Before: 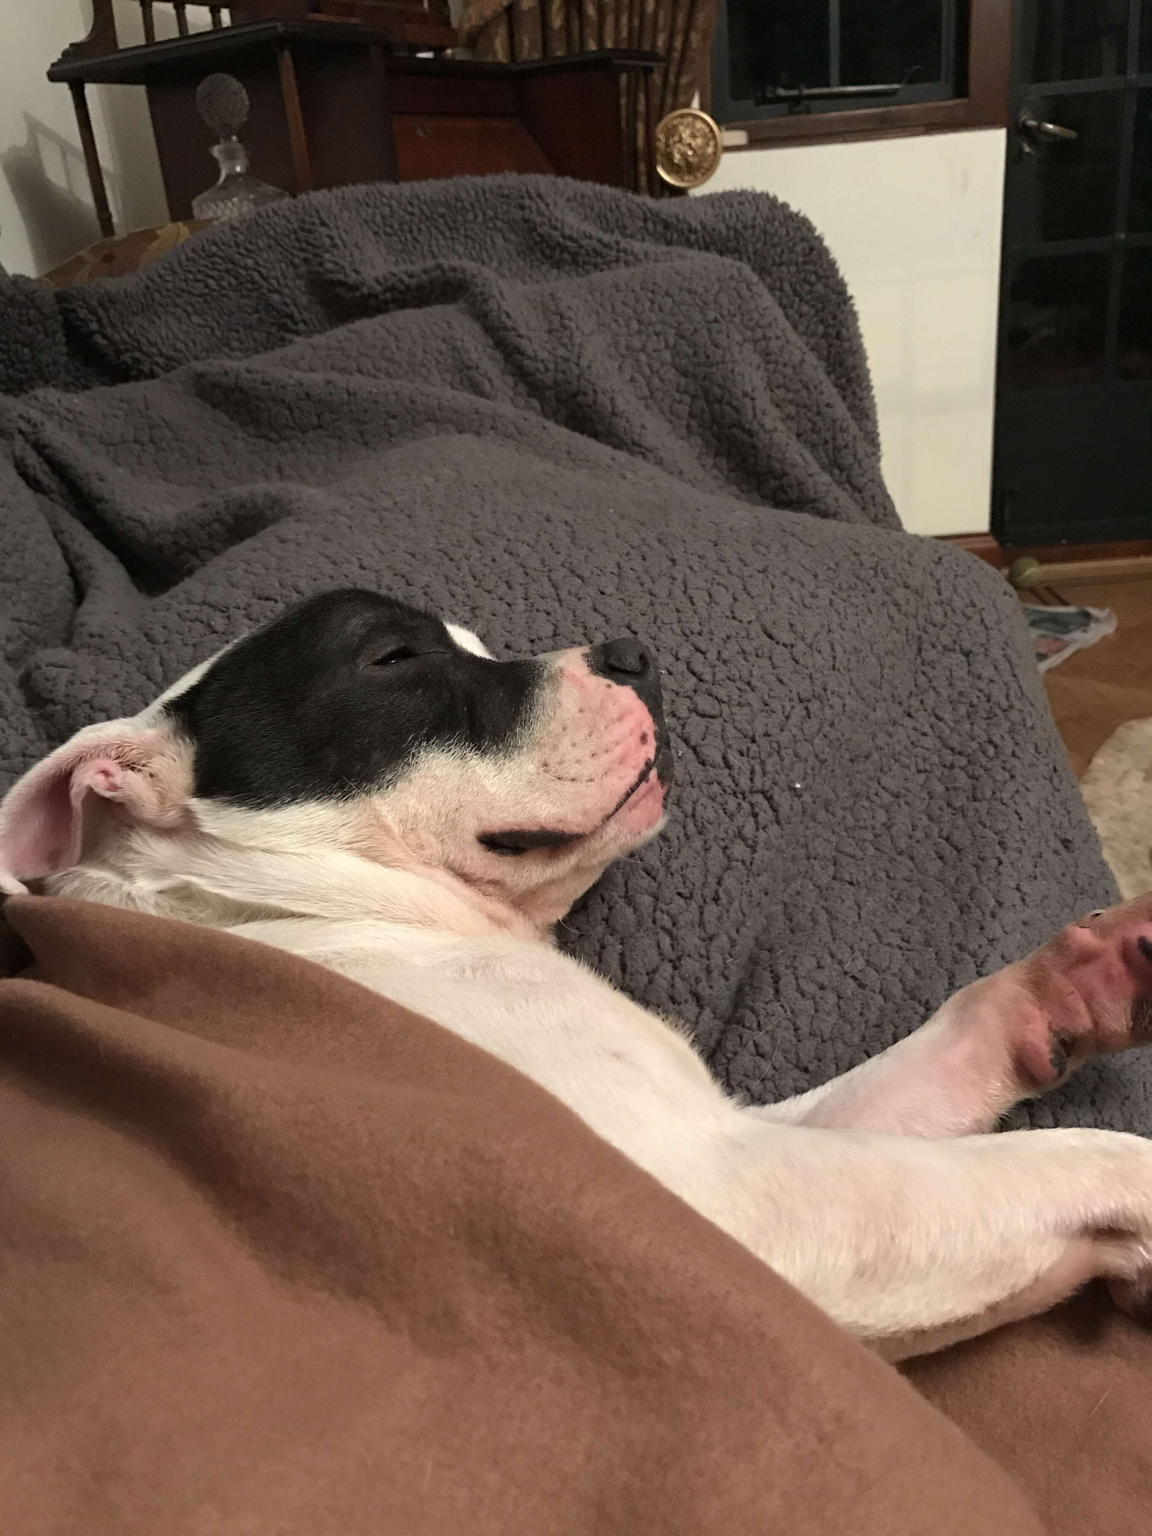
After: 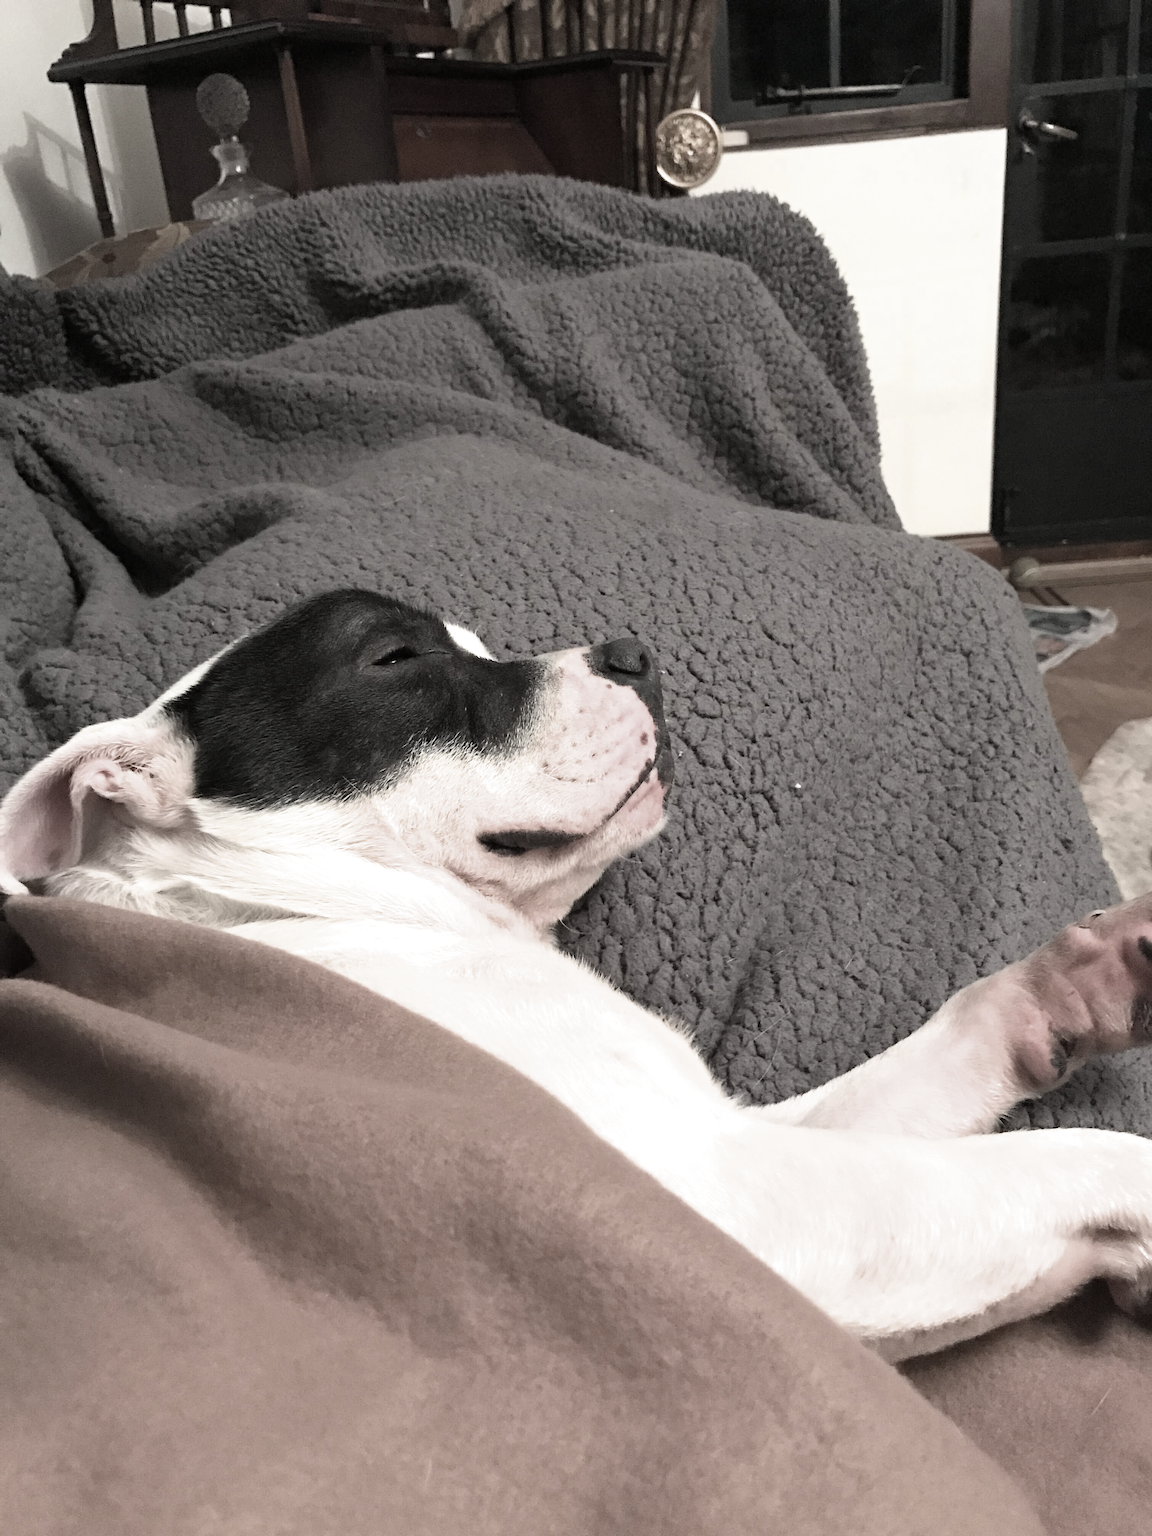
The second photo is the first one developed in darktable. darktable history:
sharpen: radius 1, threshold 1
filmic rgb: black relative exposure -9.5 EV, white relative exposure 3.02 EV, hardness 6.12
exposure: black level correction 0, exposure 0.95 EV, compensate exposure bias true, compensate highlight preservation false
color zones: curves: ch1 [(0, 0.153) (0.143, 0.15) (0.286, 0.151) (0.429, 0.152) (0.571, 0.152) (0.714, 0.151) (0.857, 0.151) (1, 0.153)]
